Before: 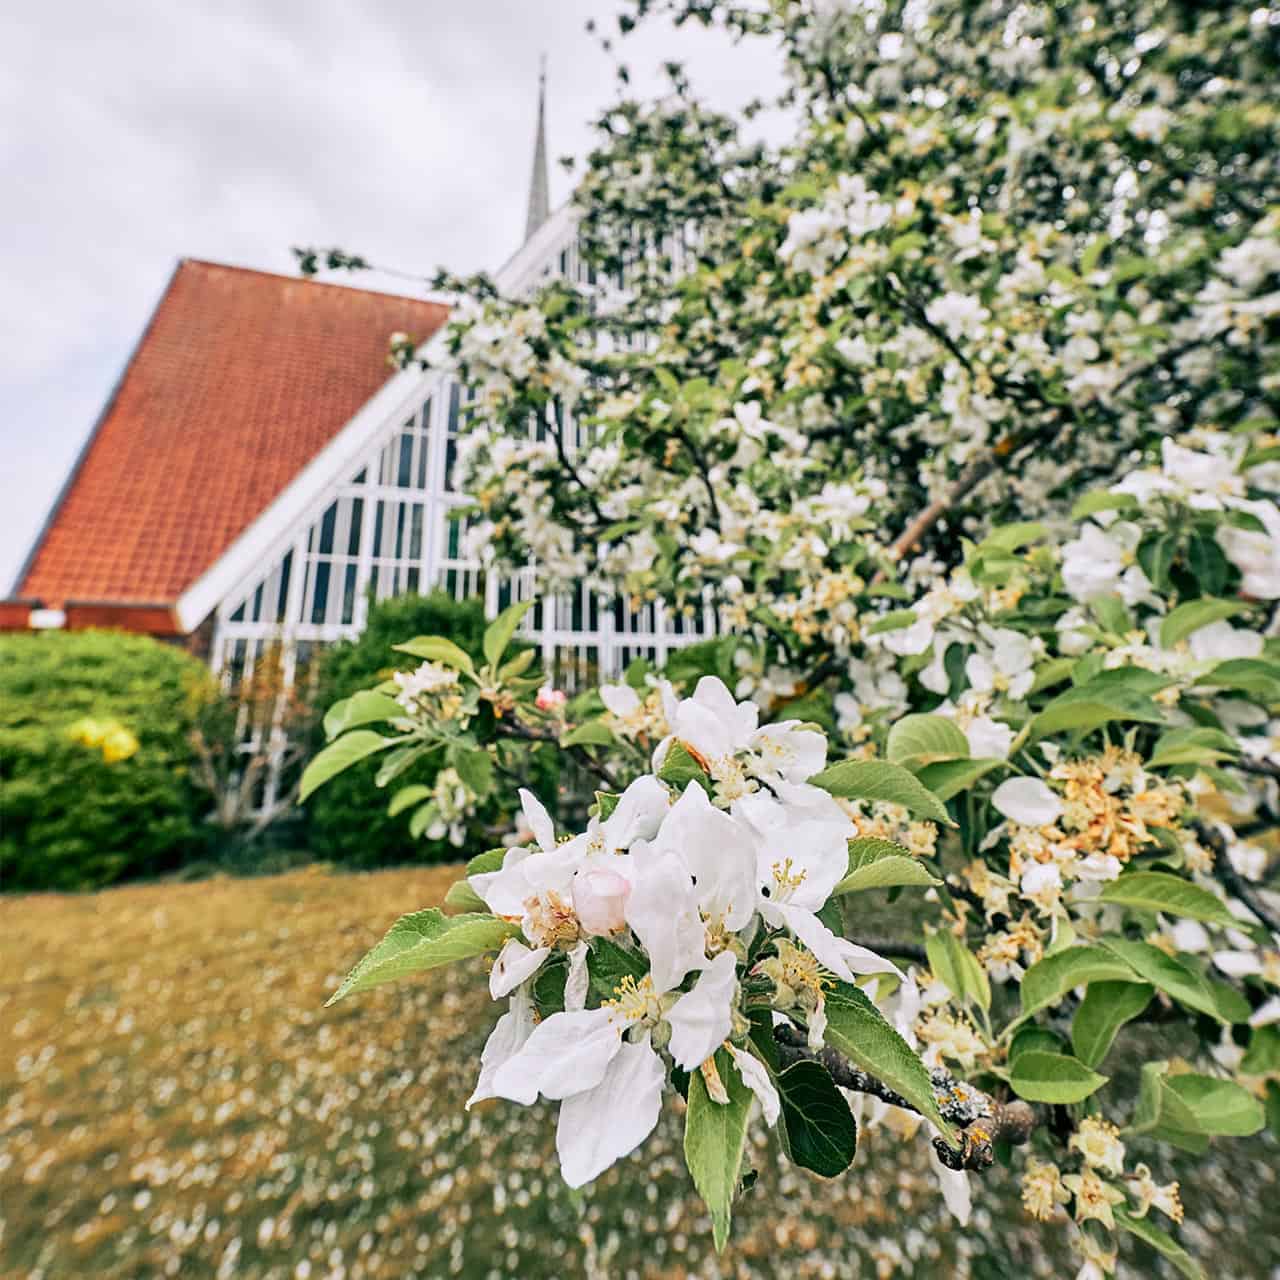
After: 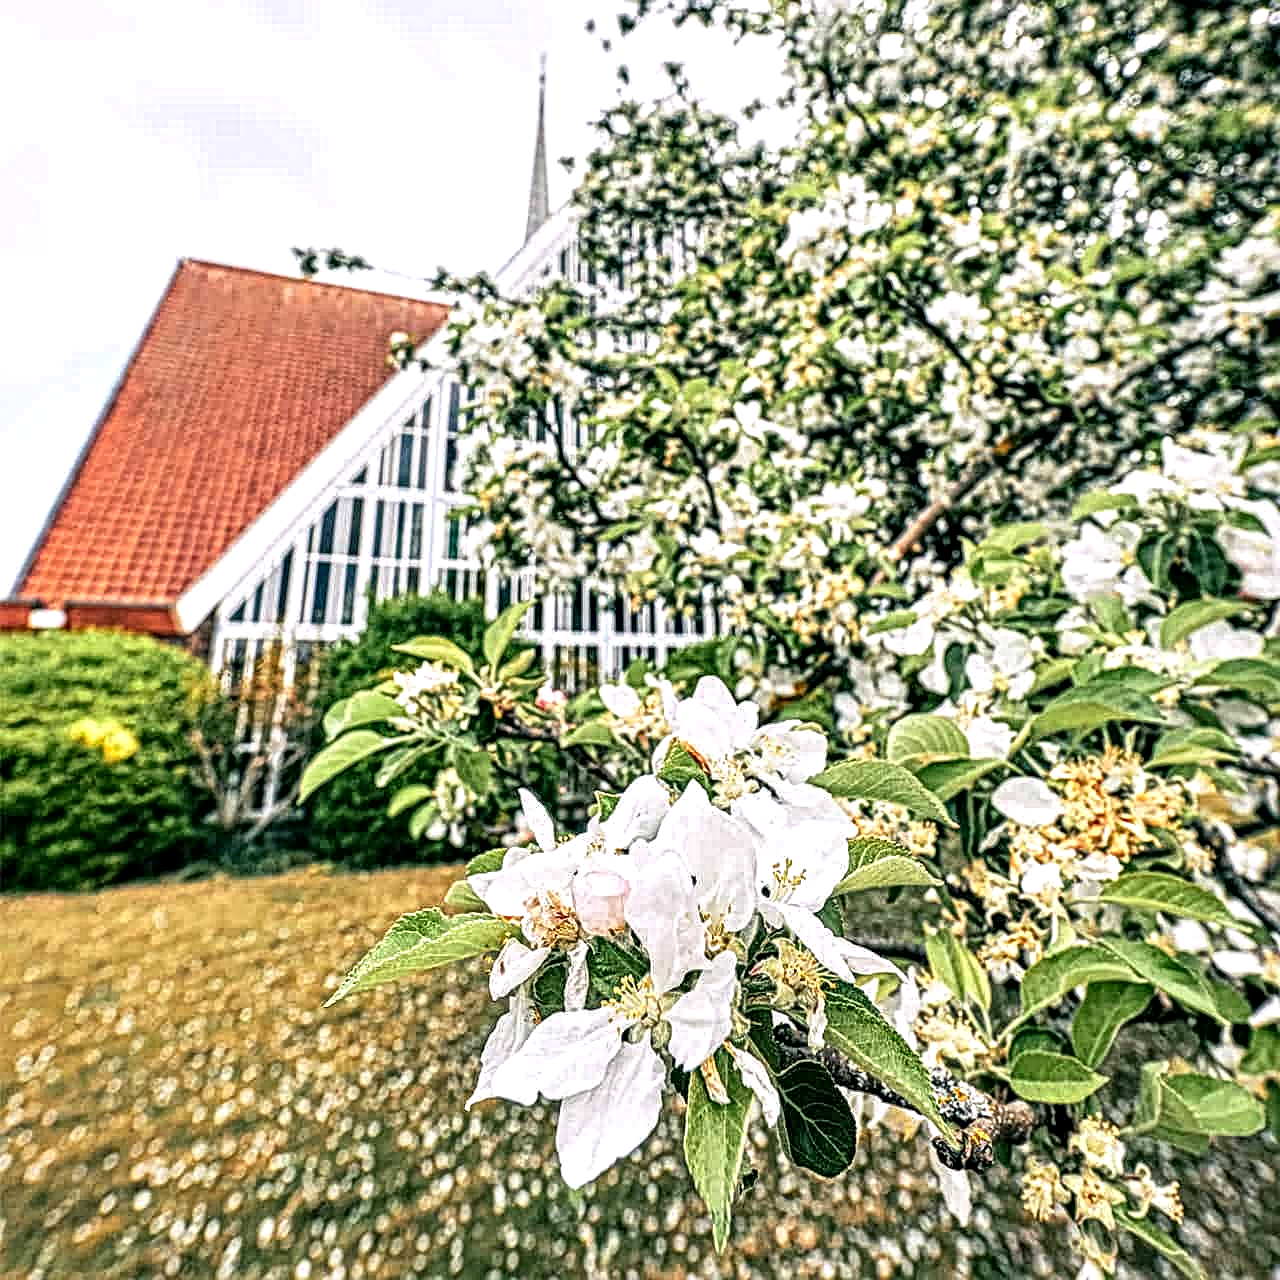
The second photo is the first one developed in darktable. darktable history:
tone equalizer: -8 EV -0.445 EV, -7 EV -0.412 EV, -6 EV -0.357 EV, -5 EV -0.248 EV, -3 EV 0.236 EV, -2 EV 0.318 EV, -1 EV 0.398 EV, +0 EV 0.42 EV
local contrast: mode bilateral grid, contrast 21, coarseness 3, detail 300%, midtone range 0.2
